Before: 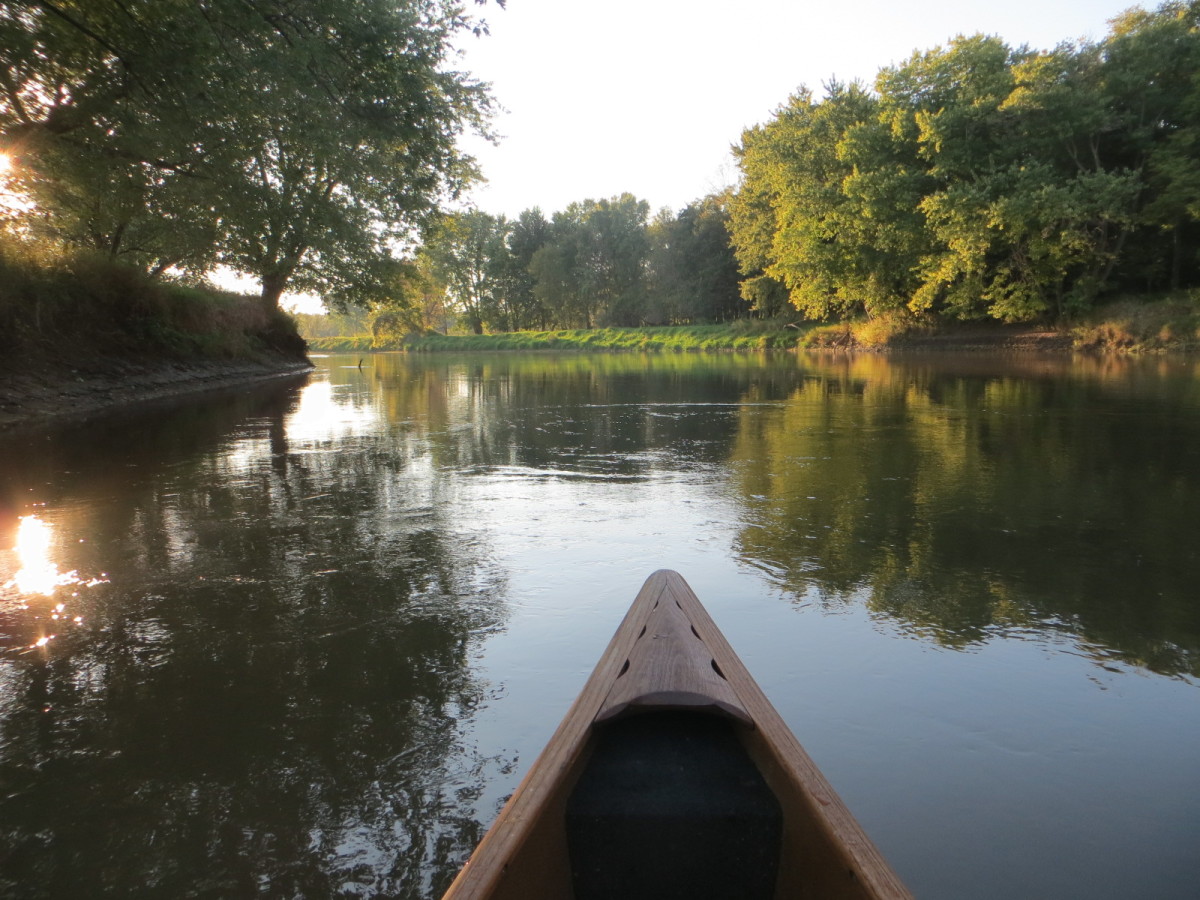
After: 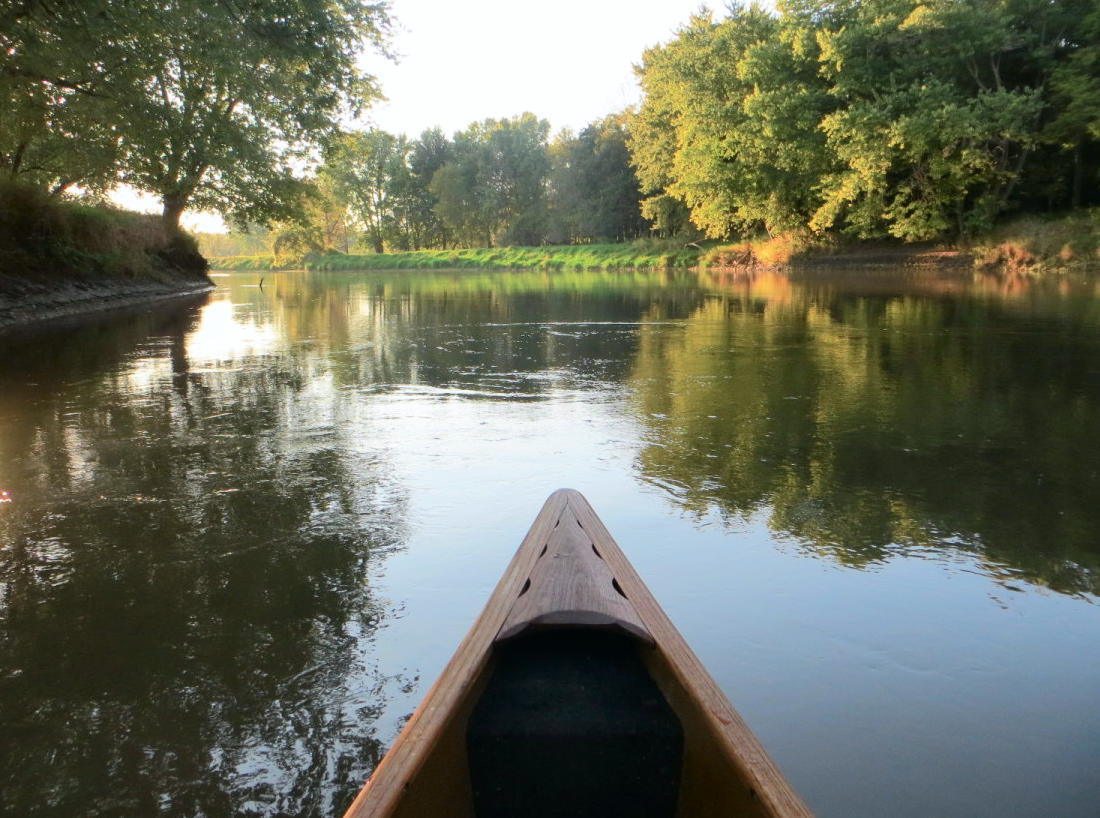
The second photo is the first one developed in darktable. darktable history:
crop and rotate: left 8.308%, top 9.013%
tone curve: curves: ch0 [(0, 0) (0.051, 0.027) (0.096, 0.071) (0.219, 0.248) (0.428, 0.52) (0.596, 0.713) (0.727, 0.823) (0.859, 0.924) (1, 1)]; ch1 [(0, 0) (0.1, 0.038) (0.318, 0.221) (0.413, 0.325) (0.443, 0.412) (0.483, 0.474) (0.503, 0.501) (0.516, 0.515) (0.548, 0.575) (0.561, 0.596) (0.594, 0.647) (0.666, 0.701) (1, 1)]; ch2 [(0, 0) (0.453, 0.435) (0.479, 0.476) (0.504, 0.5) (0.52, 0.526) (0.557, 0.585) (0.583, 0.608) (0.824, 0.815) (1, 1)], color space Lab, independent channels, preserve colors none
